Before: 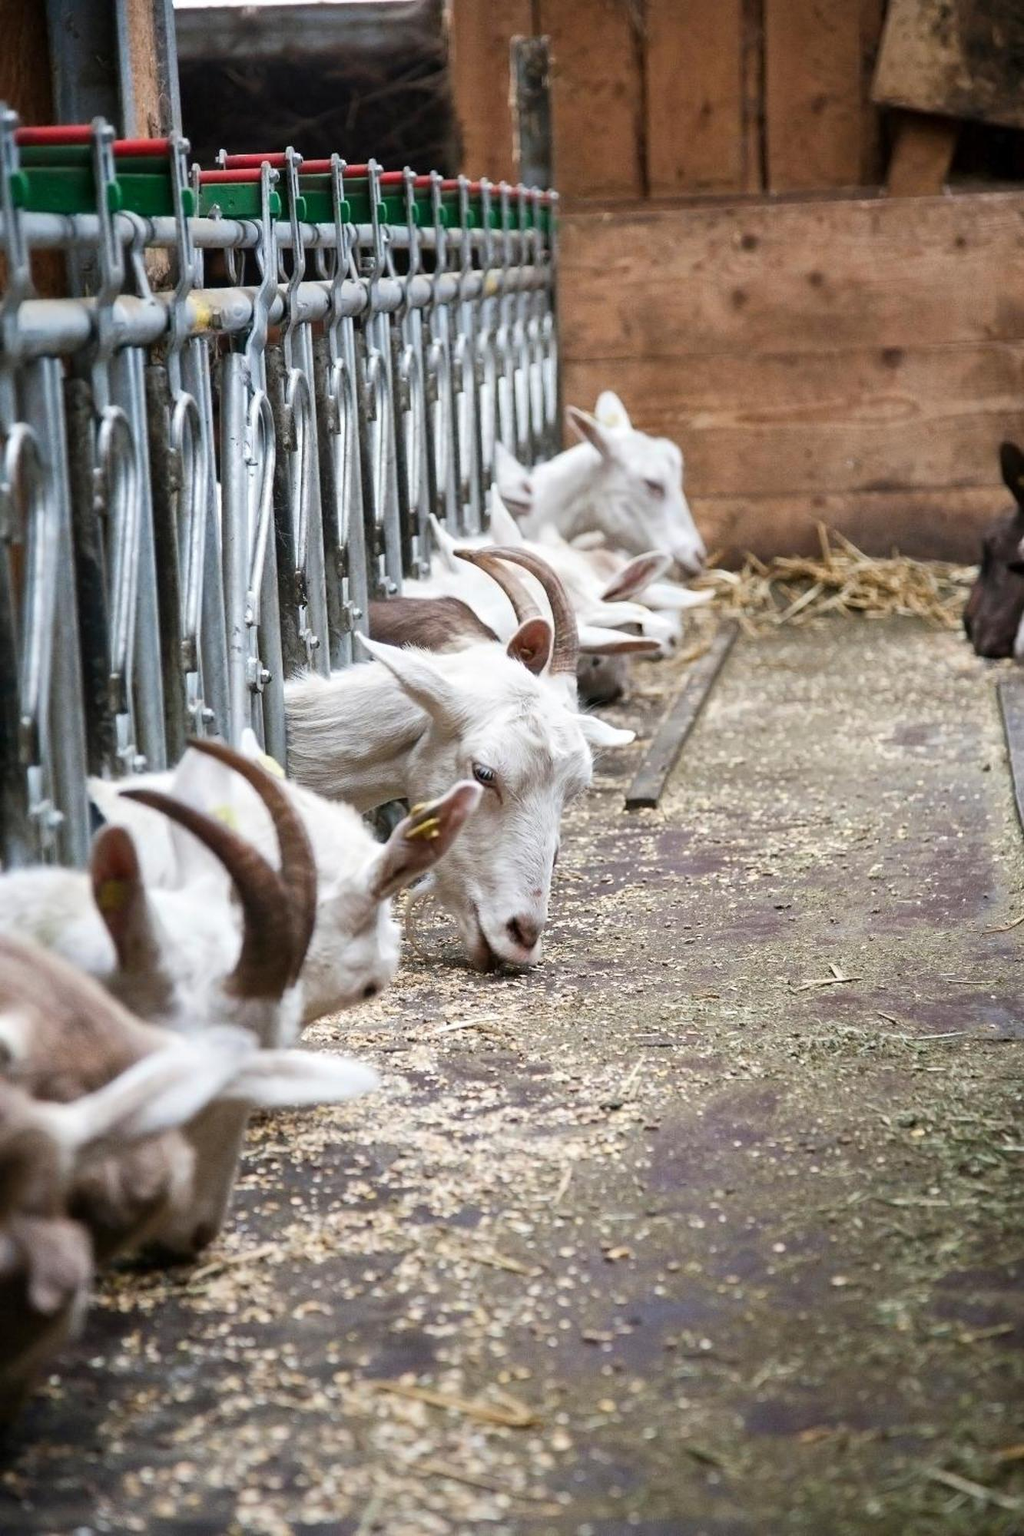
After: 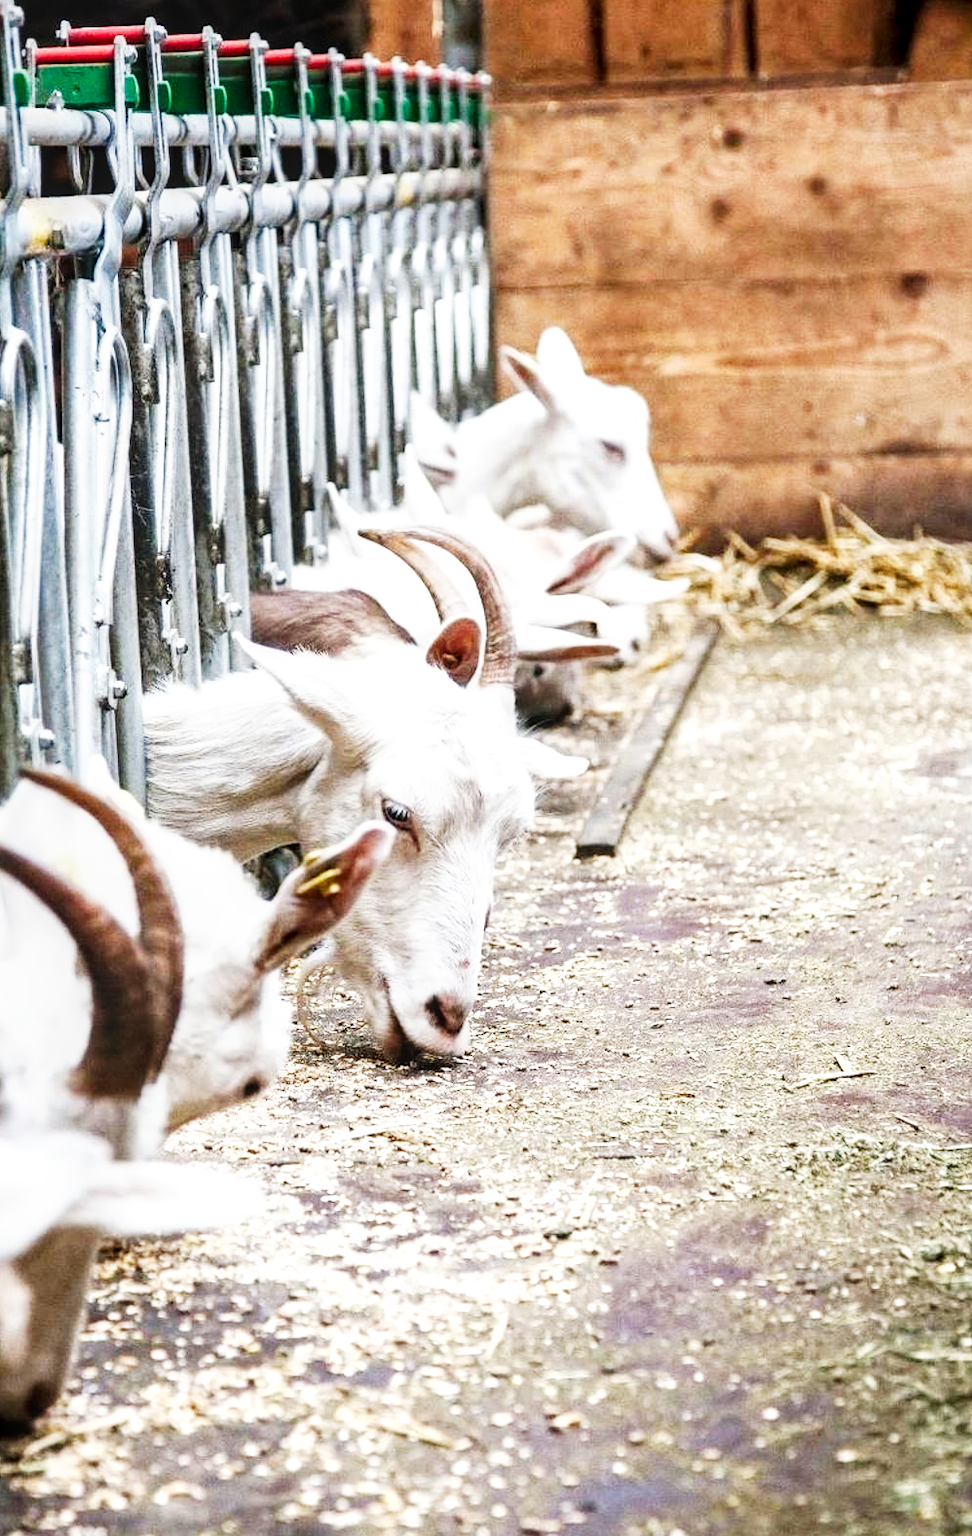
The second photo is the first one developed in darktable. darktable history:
exposure: exposure -0.153 EV, compensate highlight preservation false
base curve: curves: ch0 [(0, 0) (0.007, 0.004) (0.027, 0.03) (0.046, 0.07) (0.207, 0.54) (0.442, 0.872) (0.673, 0.972) (1, 1)], preserve colors none
crop: left 16.768%, top 8.653%, right 8.362%, bottom 12.485%
local contrast: on, module defaults
